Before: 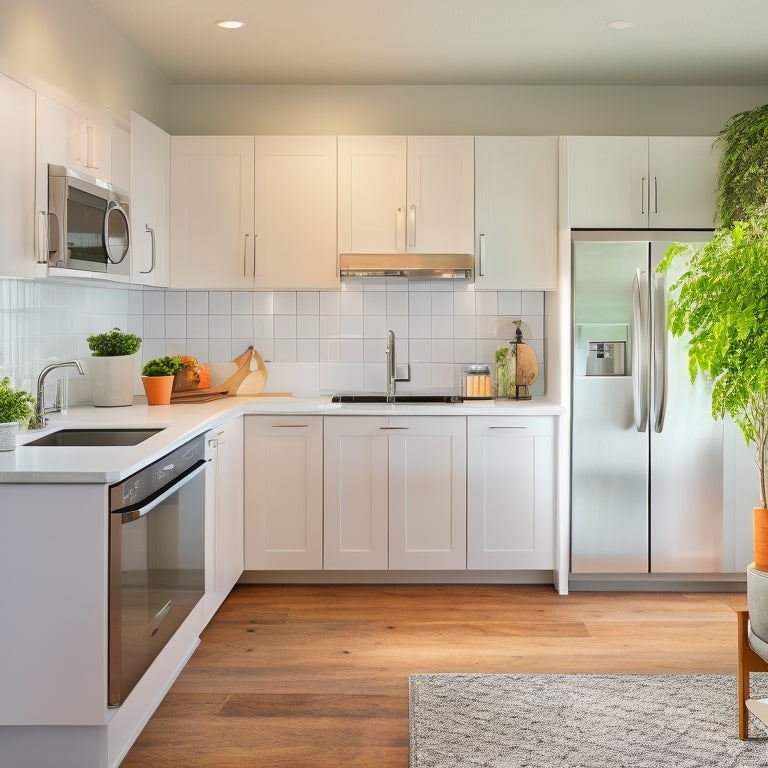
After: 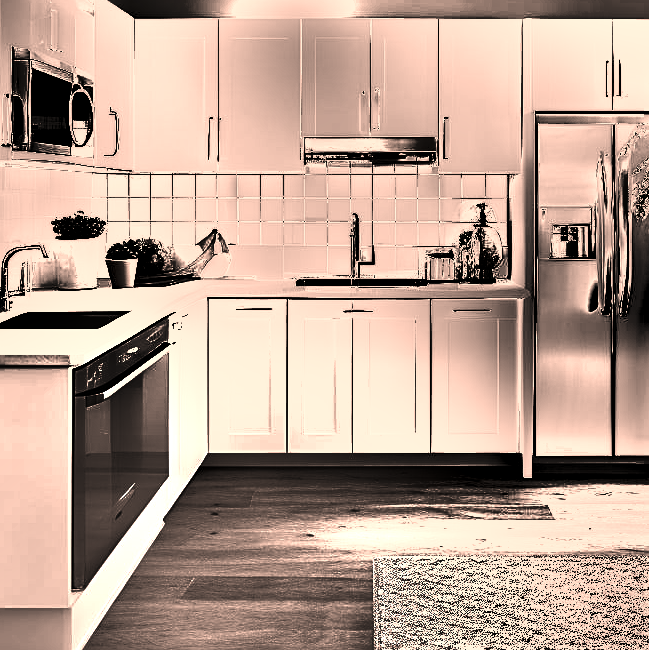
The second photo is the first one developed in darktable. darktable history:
crop and rotate: left 4.786%, top 15.282%, right 10.641%
color balance rgb: shadows lift › hue 85.88°, highlights gain › luminance 5.944%, highlights gain › chroma 2.538%, highlights gain › hue 90.3°, linear chroma grading › global chroma -15.692%, perceptual saturation grading › global saturation 10.223%, perceptual brilliance grading › mid-tones 9.093%, perceptual brilliance grading › shadows 15.622%, global vibrance 20%
sharpen: on, module defaults
color correction: highlights a* 17.73, highlights b* 18.75
exposure: black level correction 0.001, exposure 1.117 EV, compensate exposure bias true, compensate highlight preservation false
shadows and highlights: radius 100.52, shadows 50.68, highlights -64.18, soften with gaussian
contrast brightness saturation: contrast -0.025, brightness -0.593, saturation -0.989
levels: levels [0, 0.435, 0.917]
